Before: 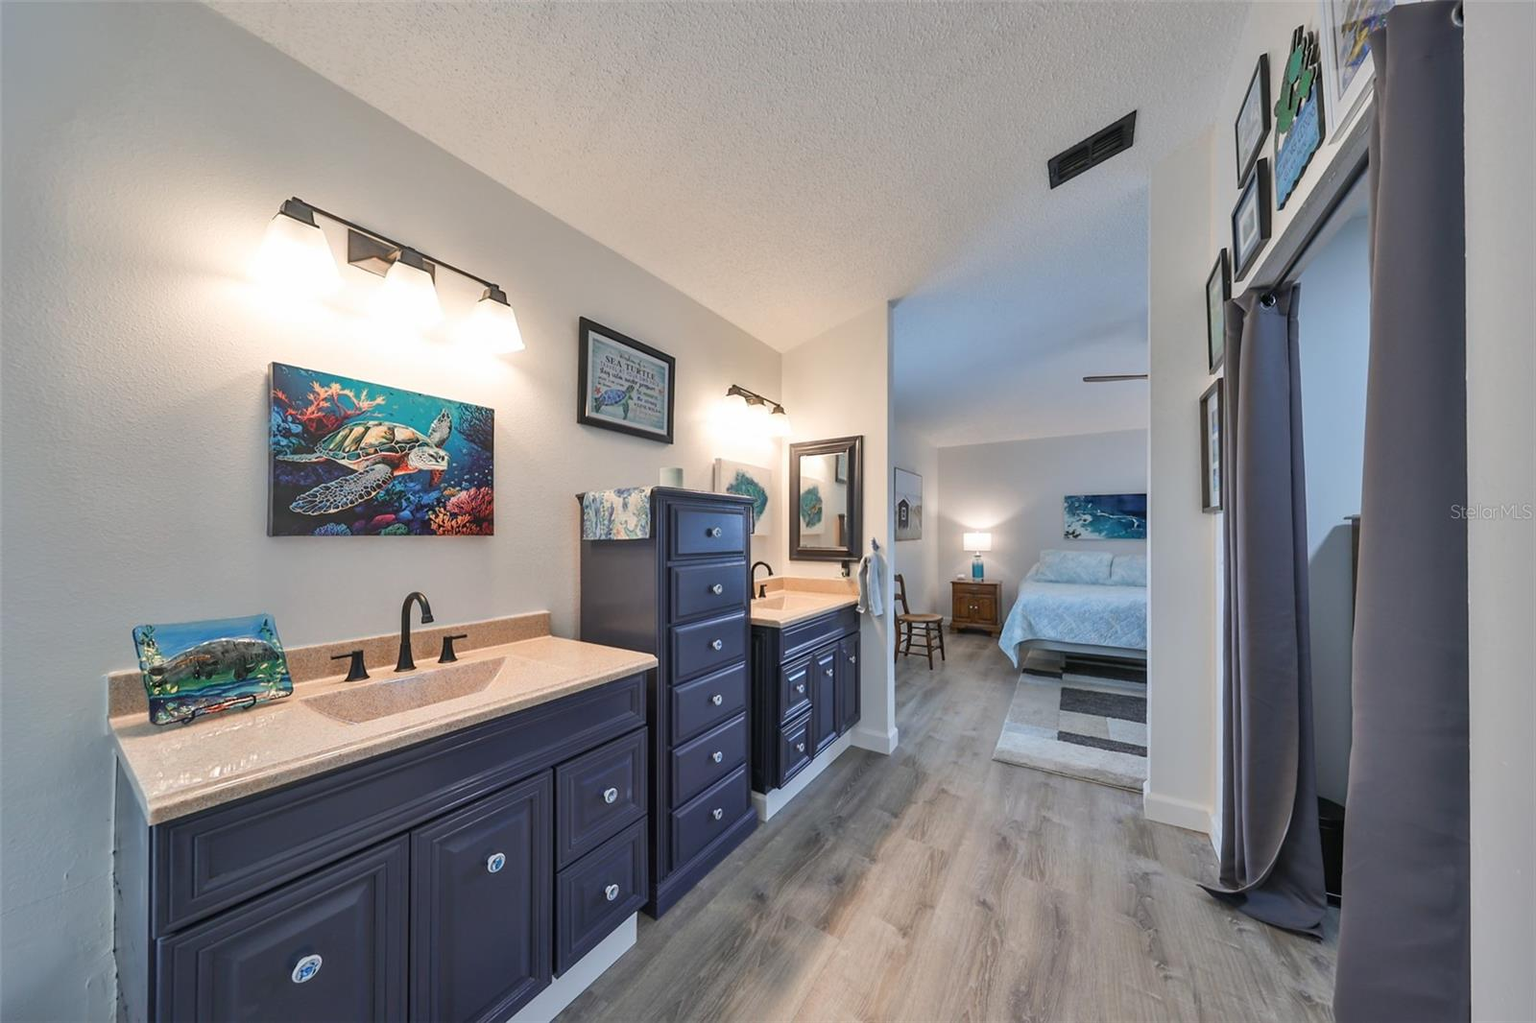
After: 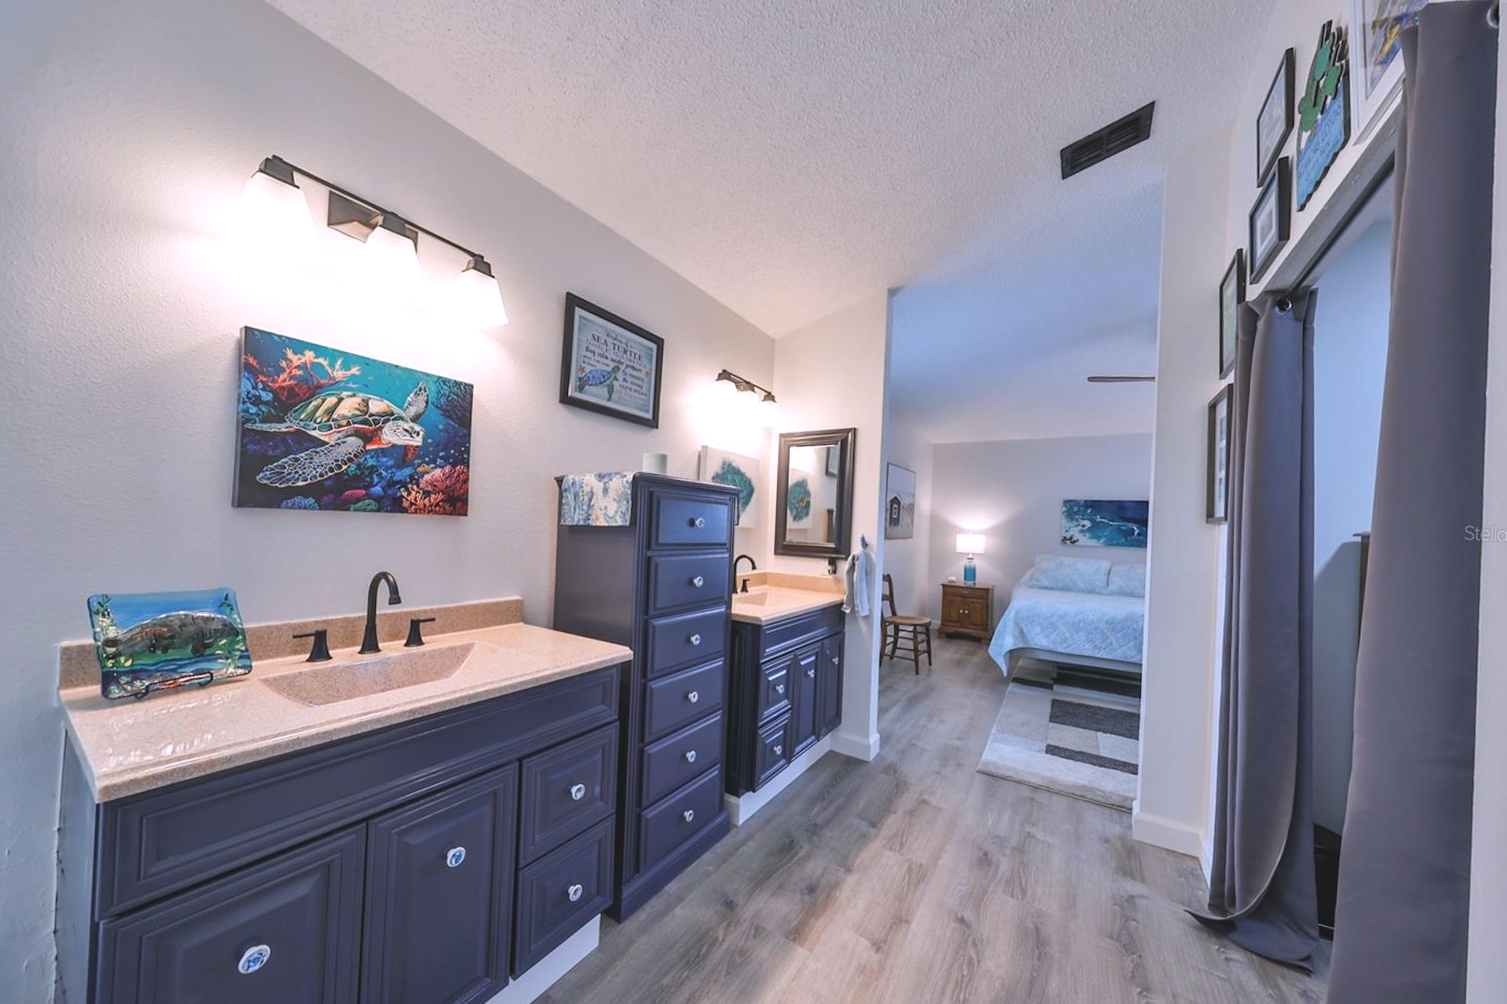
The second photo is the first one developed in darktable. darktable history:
exposure: black level correction -0.008, exposure 0.067 EV, compensate highlight preservation false
white balance: red 1.004, blue 1.096
crop and rotate: angle -2.38°
